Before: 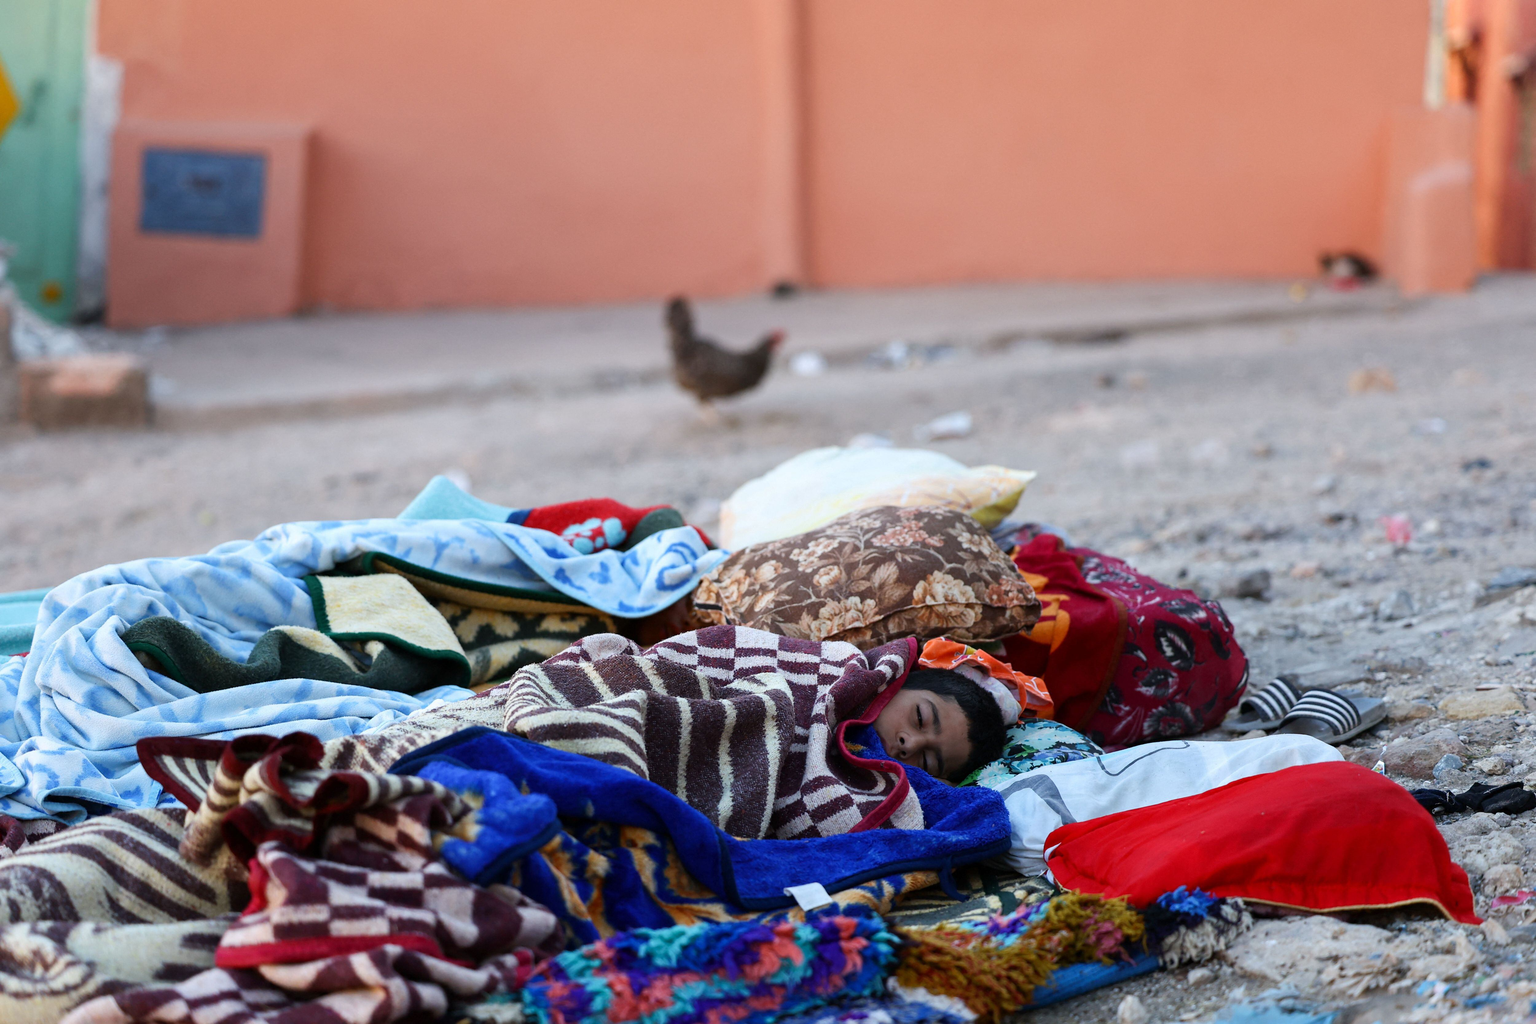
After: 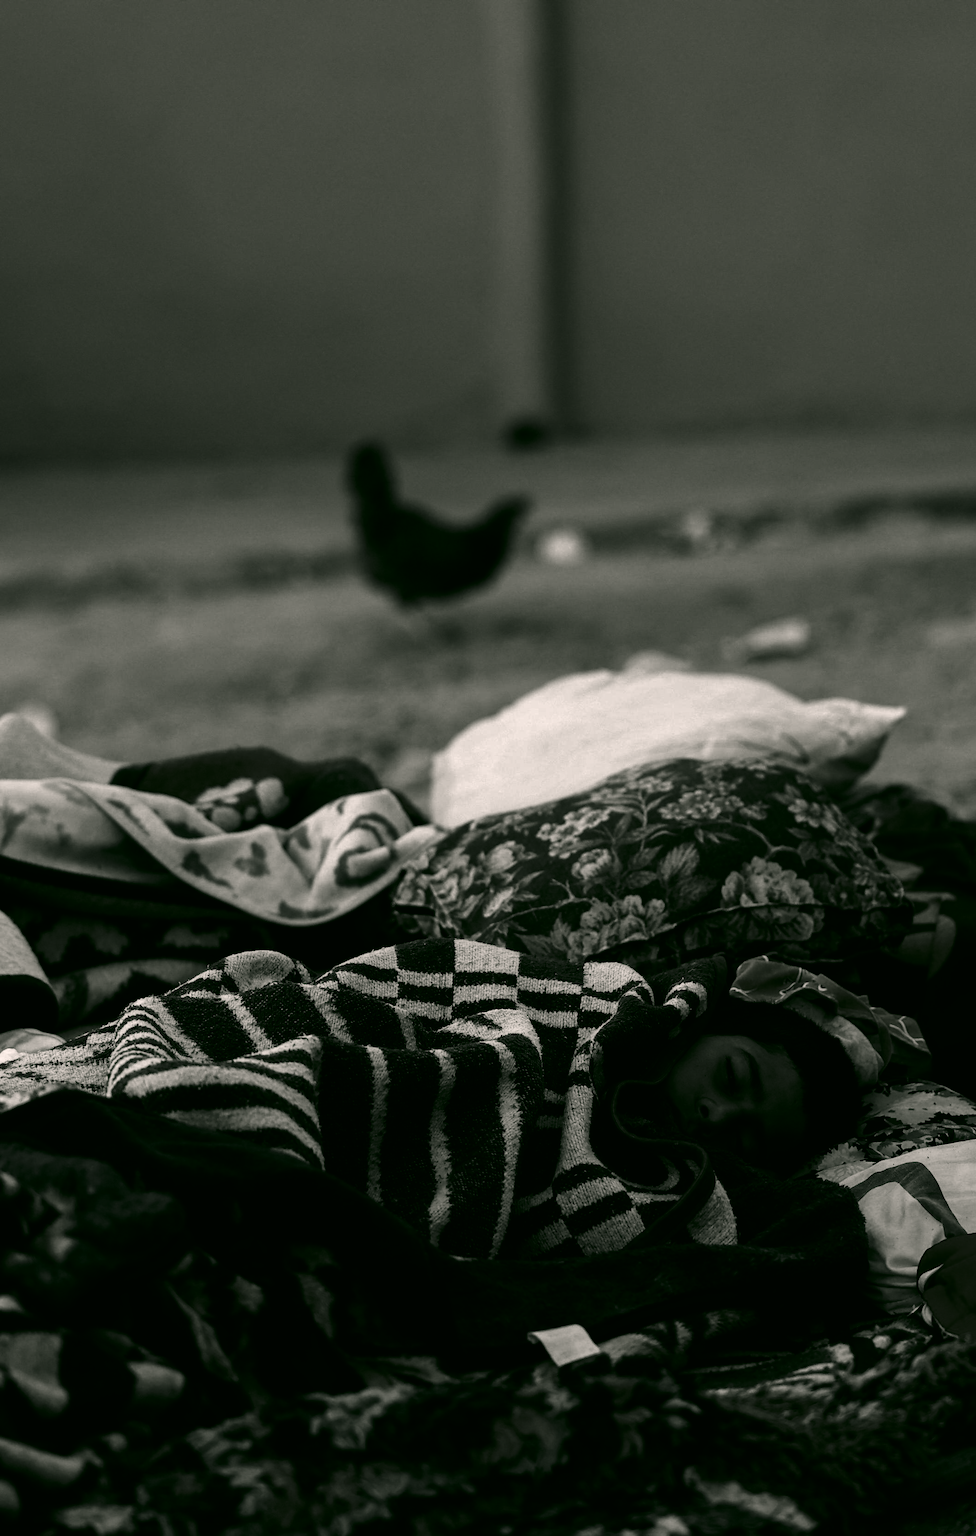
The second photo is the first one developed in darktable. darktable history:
crop: left 28.18%, right 29.431%
exposure: compensate highlight preservation false
color correction: highlights a* 4.62, highlights b* 4.93, shadows a* -7.12, shadows b* 4.97
contrast brightness saturation: contrast 0.02, brightness -0.995, saturation -0.99
